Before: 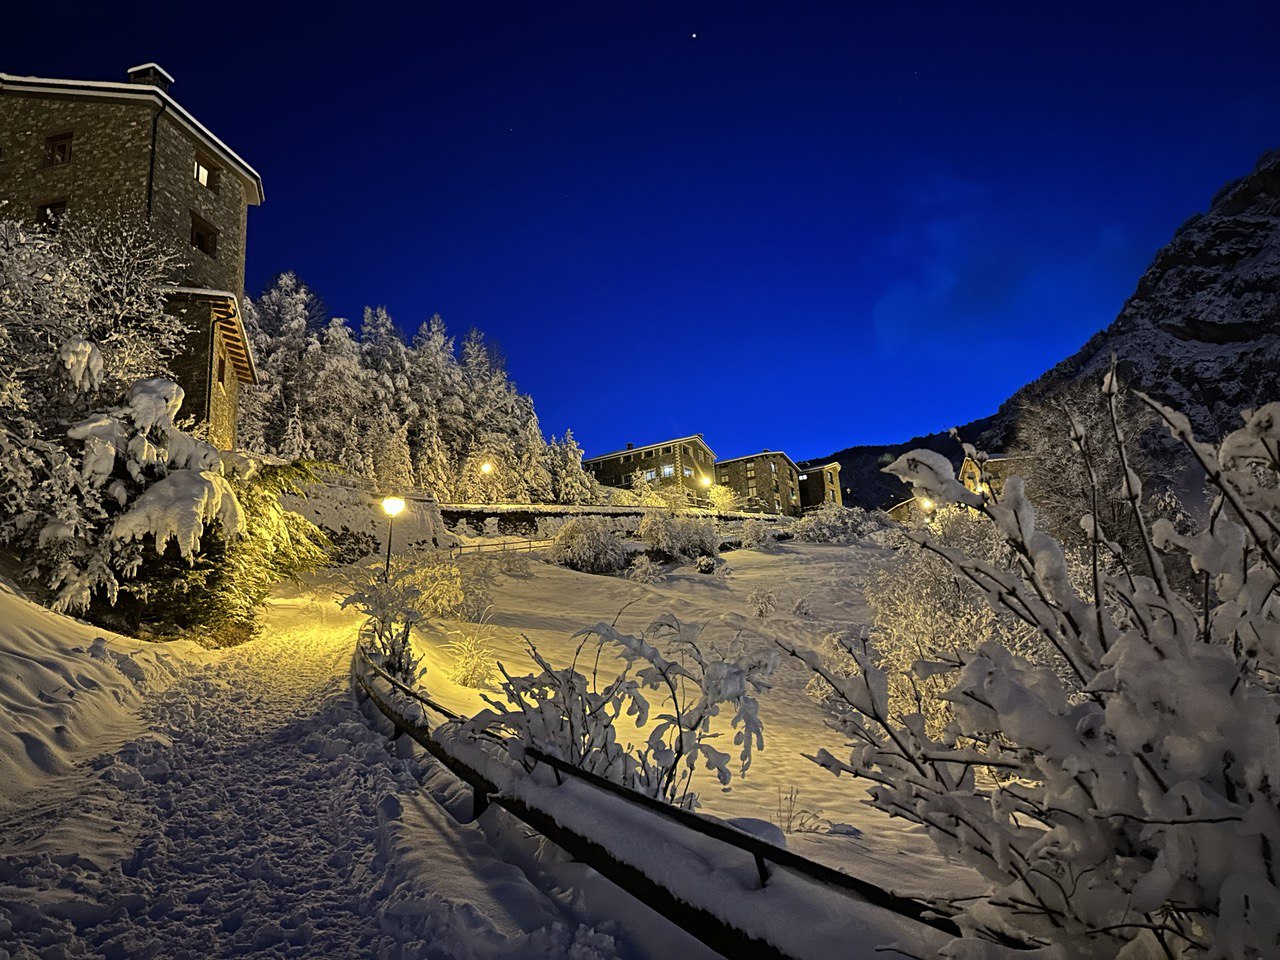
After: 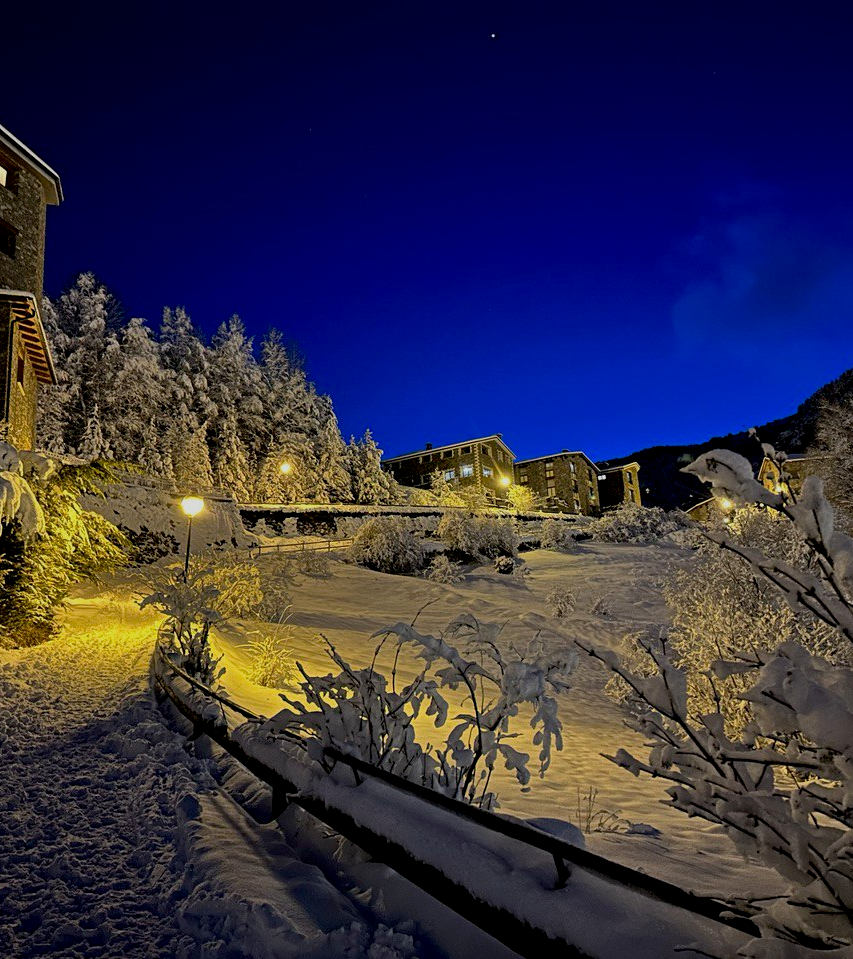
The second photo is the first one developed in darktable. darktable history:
exposure: black level correction 0.011, exposure -0.478 EV, compensate highlight preservation false
crop and rotate: left 15.754%, right 17.579%
